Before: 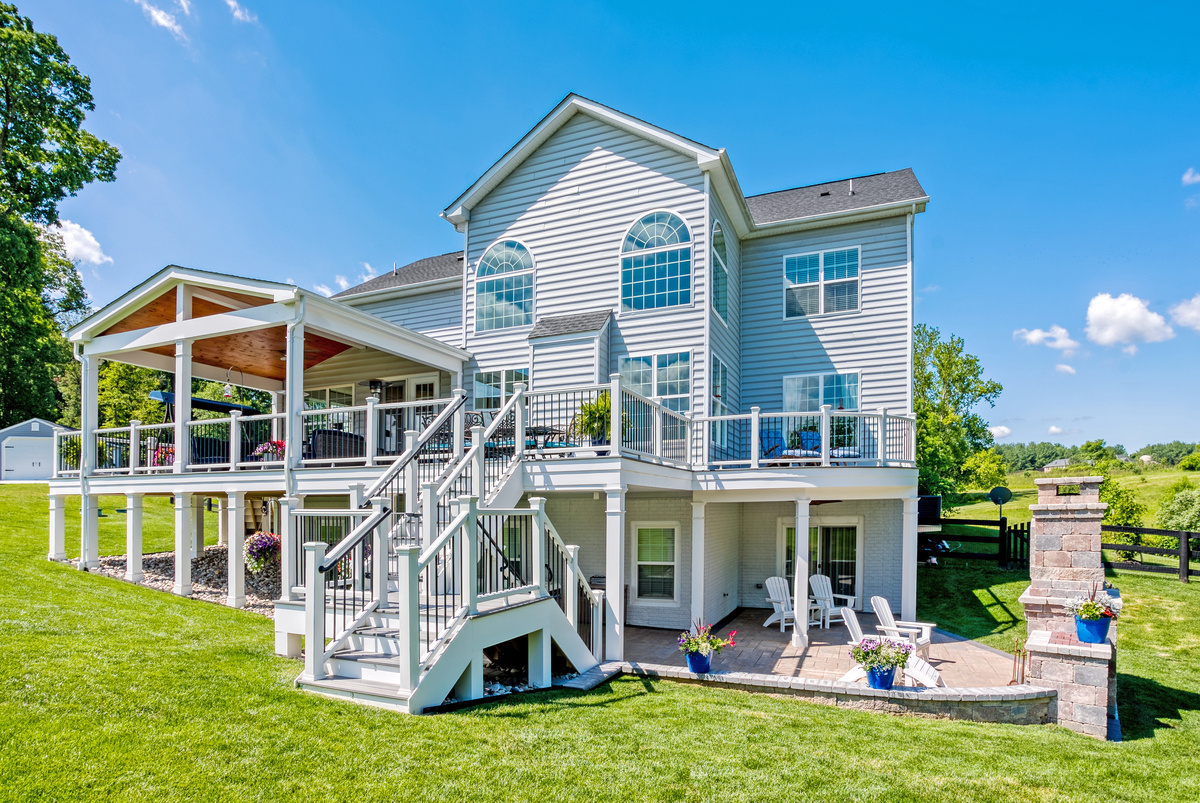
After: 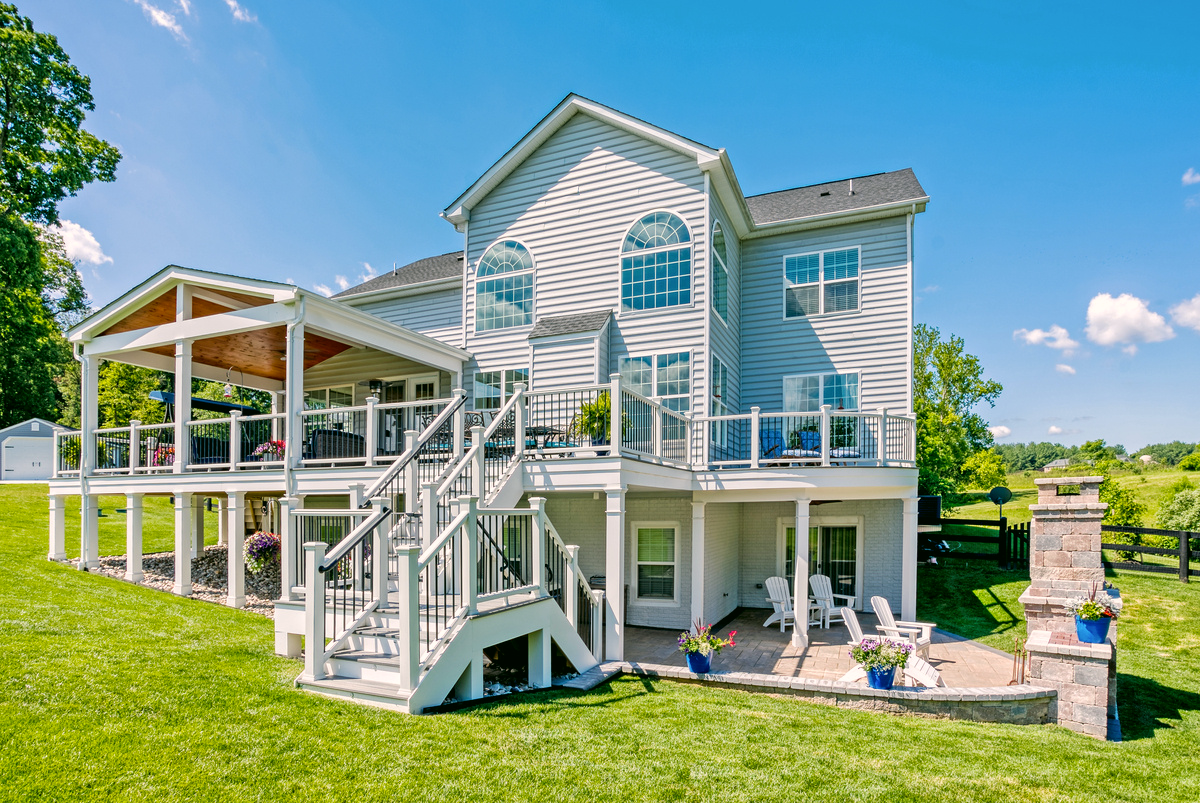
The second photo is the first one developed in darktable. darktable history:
color correction: highlights a* 3.95, highlights b* 4.93, shadows a* -7.51, shadows b* 4.56
